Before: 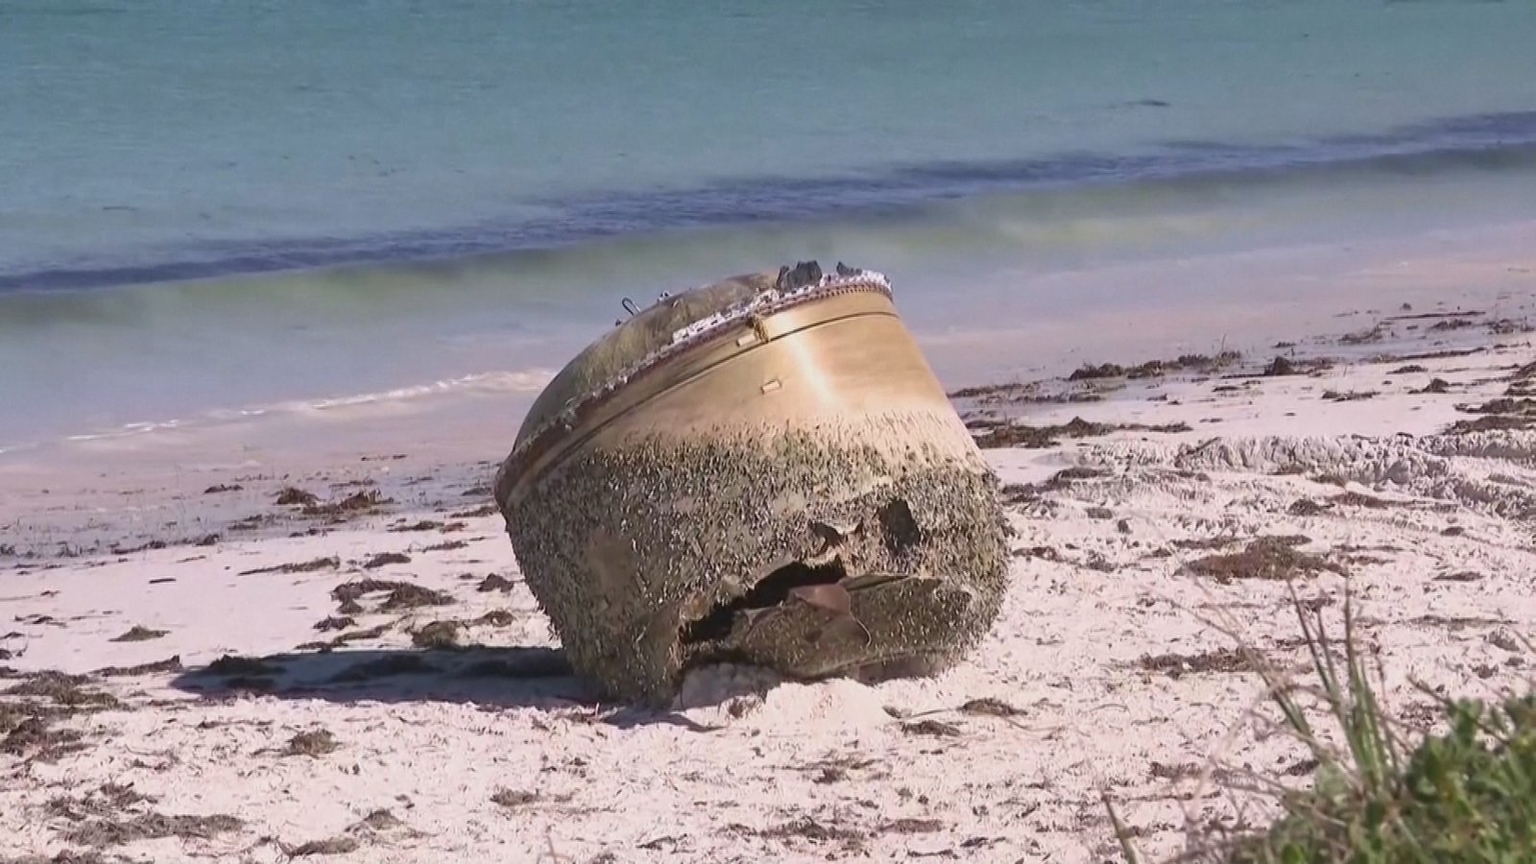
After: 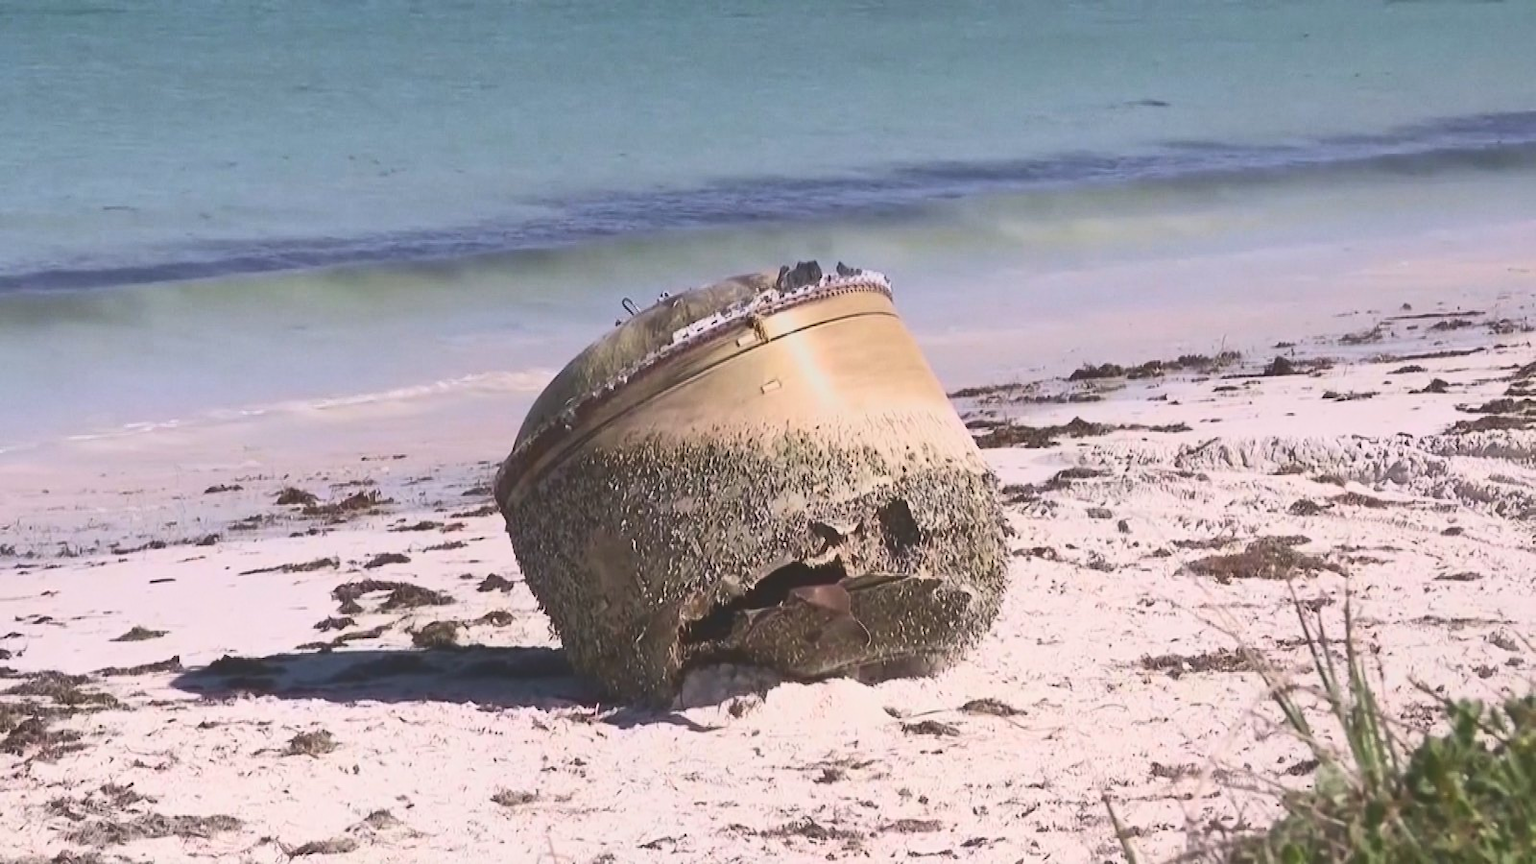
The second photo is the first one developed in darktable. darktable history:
local contrast: detail 69%
contrast brightness saturation: contrast 0.224
tone equalizer: -8 EV -0.396 EV, -7 EV -0.382 EV, -6 EV -0.364 EV, -5 EV -0.236 EV, -3 EV 0.187 EV, -2 EV 0.358 EV, -1 EV 0.38 EV, +0 EV 0.424 EV, edges refinement/feathering 500, mask exposure compensation -1.57 EV, preserve details no
